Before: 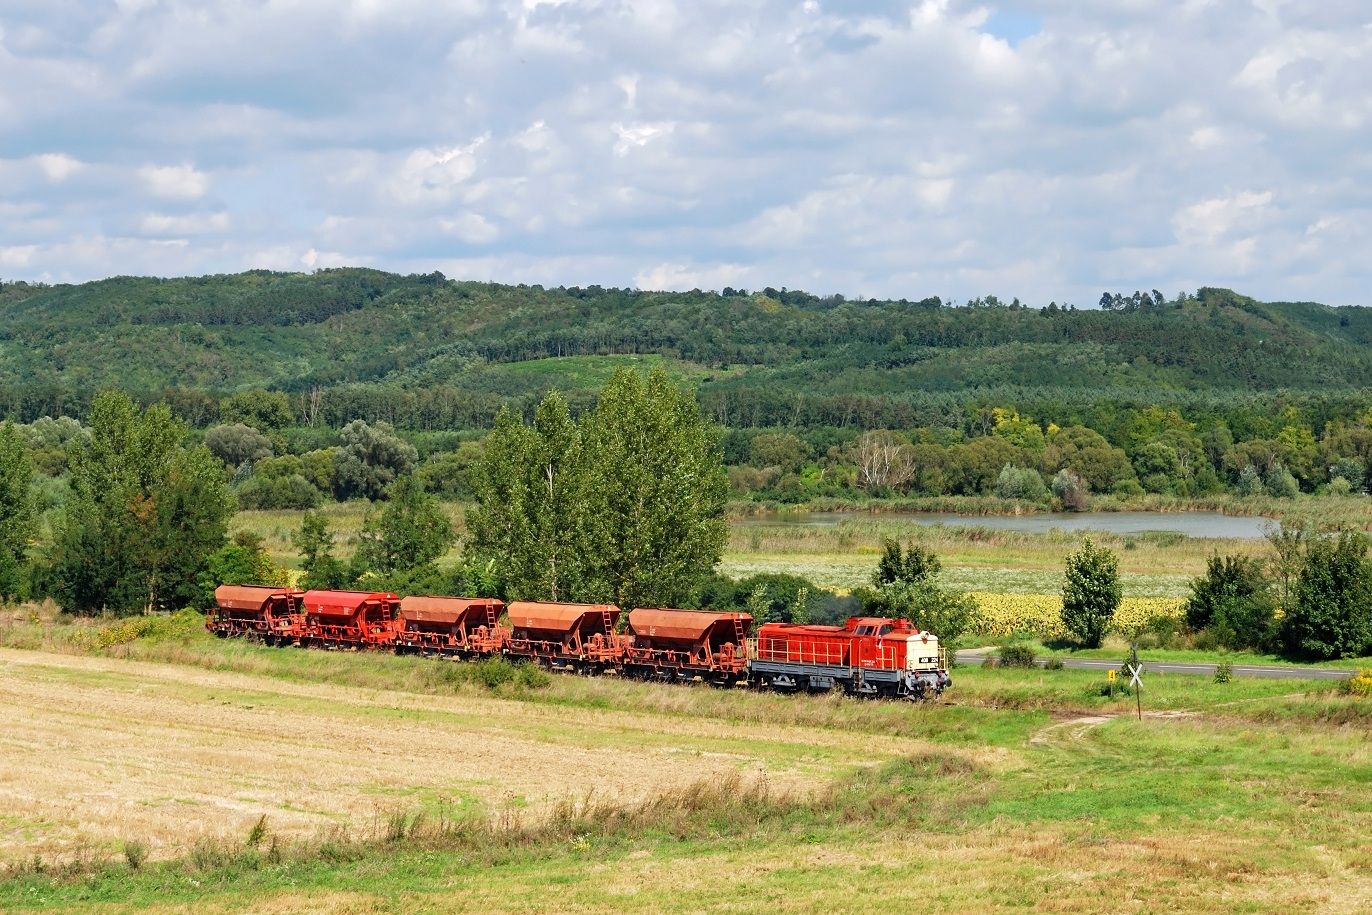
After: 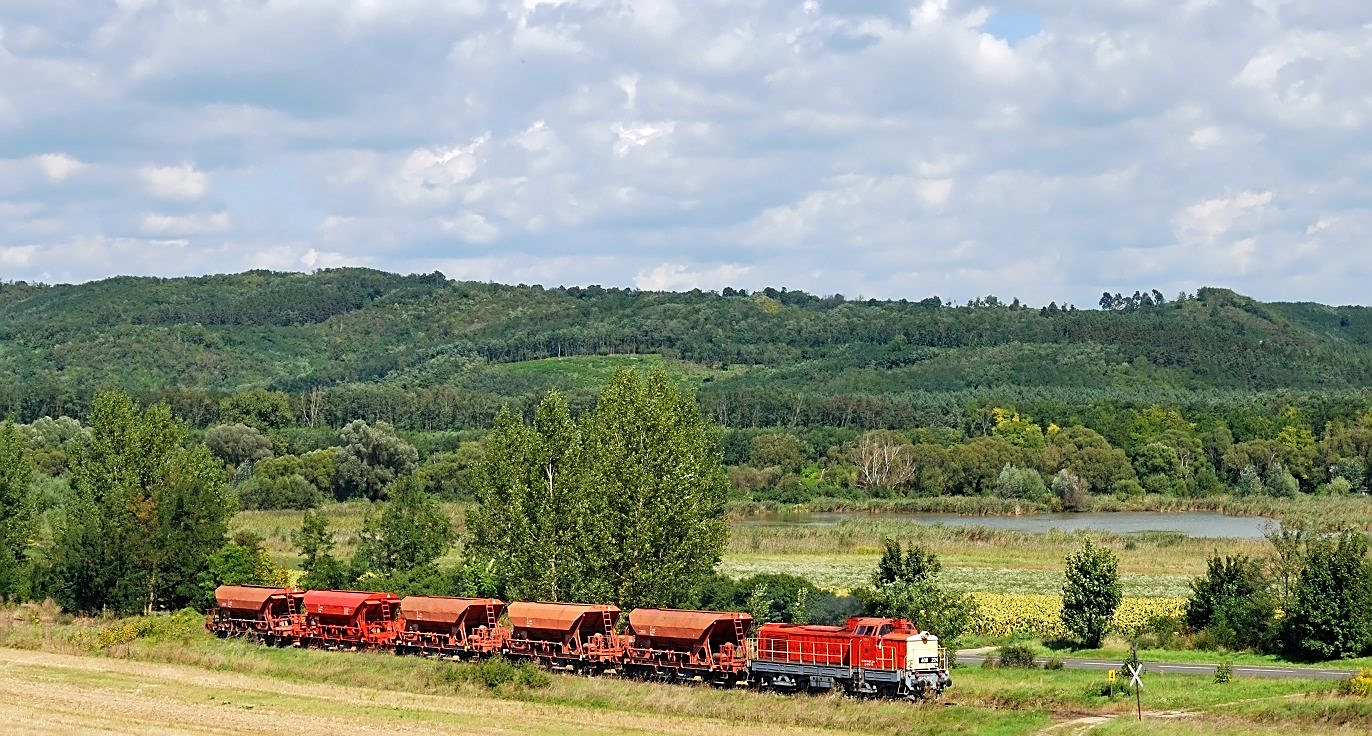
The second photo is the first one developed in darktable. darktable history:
sharpen: on, module defaults
tone equalizer: edges refinement/feathering 500, mask exposure compensation -1.57 EV, preserve details no
crop: bottom 19.555%
